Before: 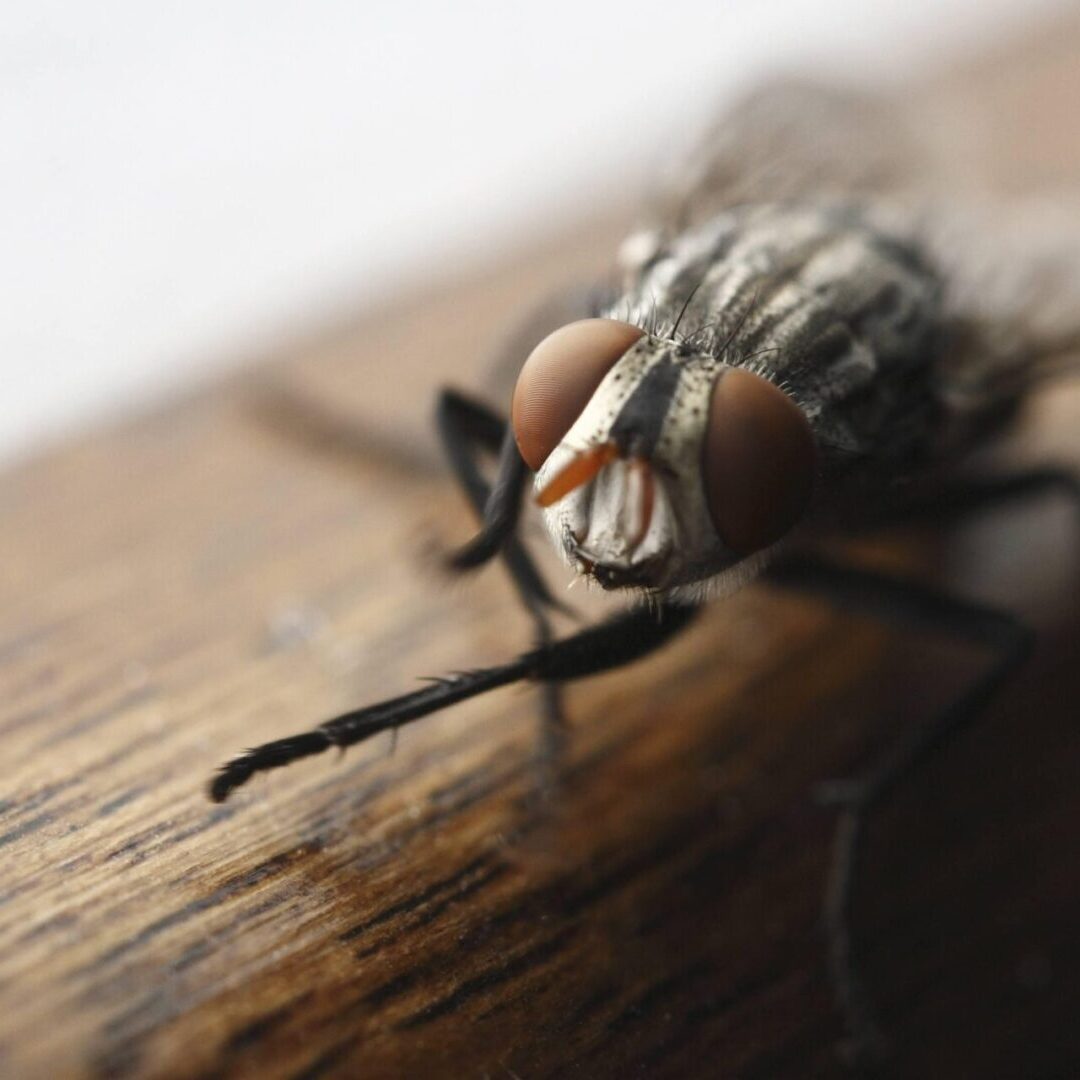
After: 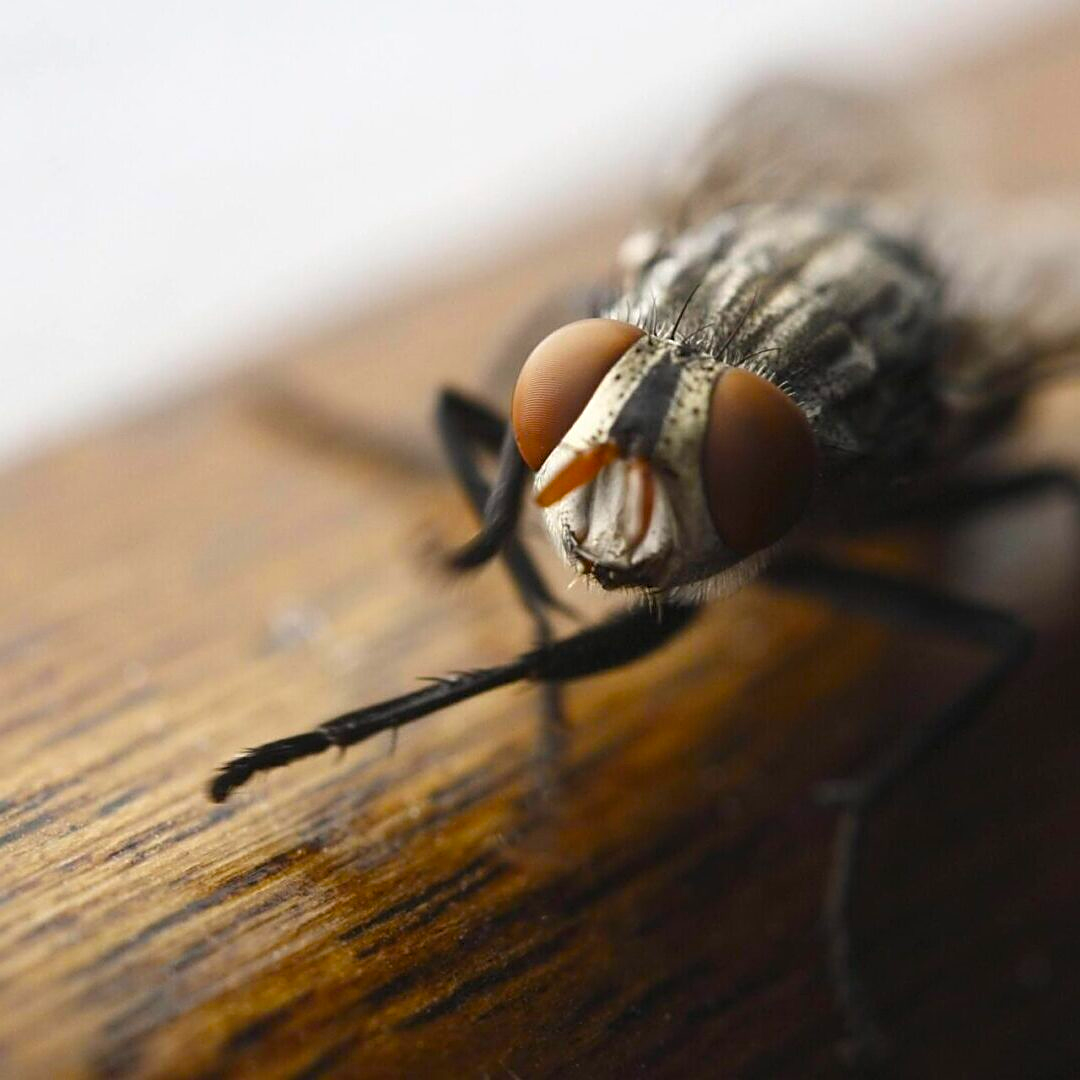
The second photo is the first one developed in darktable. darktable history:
sharpen: on, module defaults
color balance rgb: linear chroma grading › global chroma 14.976%, perceptual saturation grading › global saturation 29.509%
